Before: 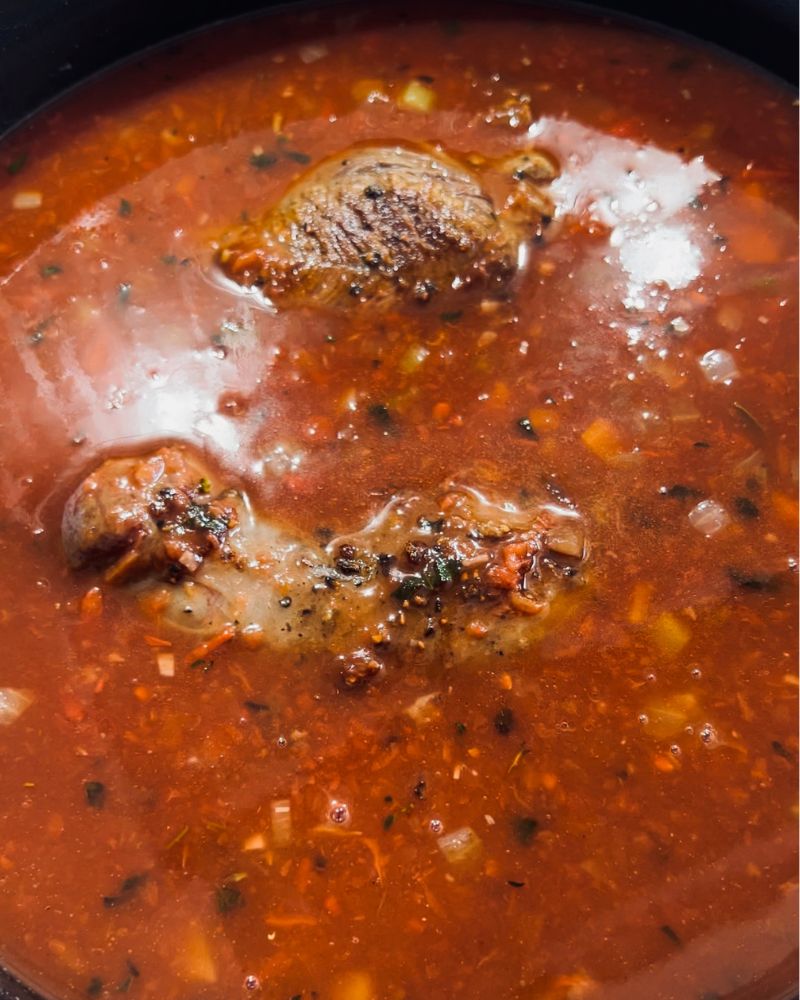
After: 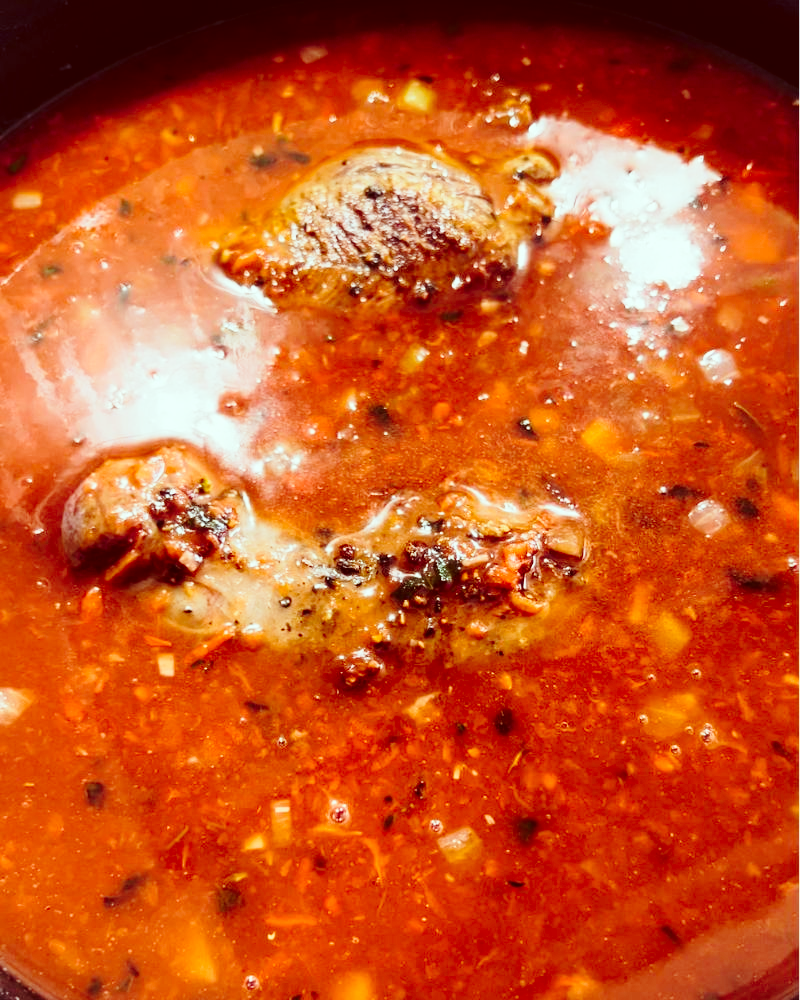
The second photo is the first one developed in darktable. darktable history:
base curve: curves: ch0 [(0, 0) (0.028, 0.03) (0.121, 0.232) (0.46, 0.748) (0.859, 0.968) (1, 1)], preserve colors none
color correction: highlights a* -7.23, highlights b* -0.161, shadows a* 20.08, shadows b* 11.73
